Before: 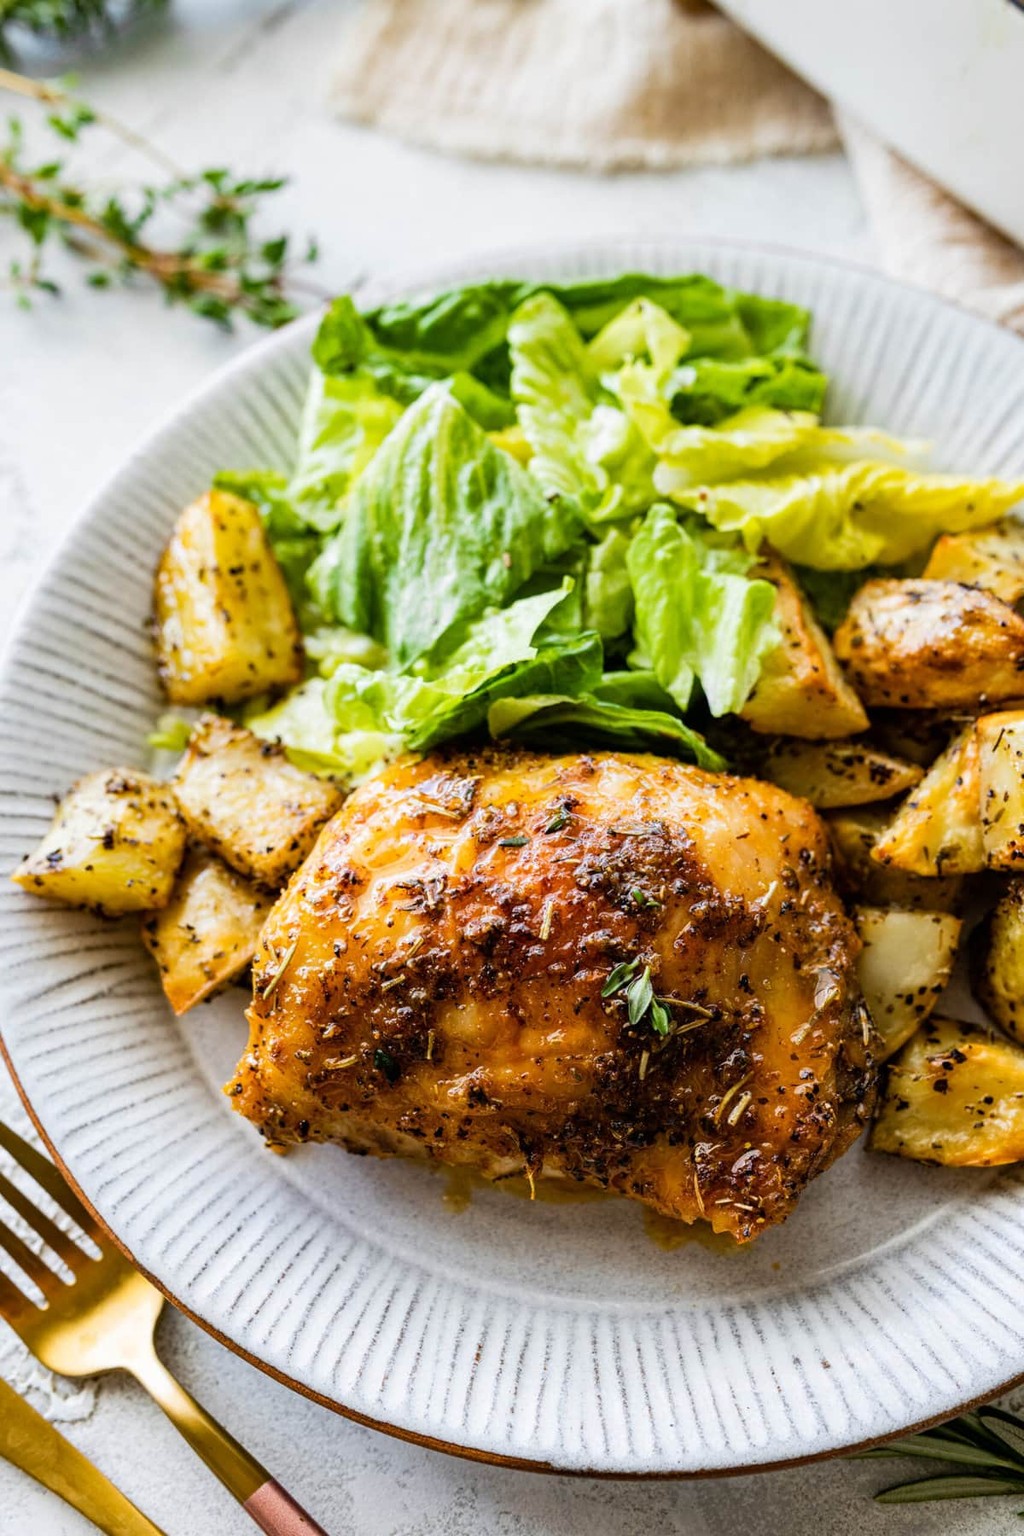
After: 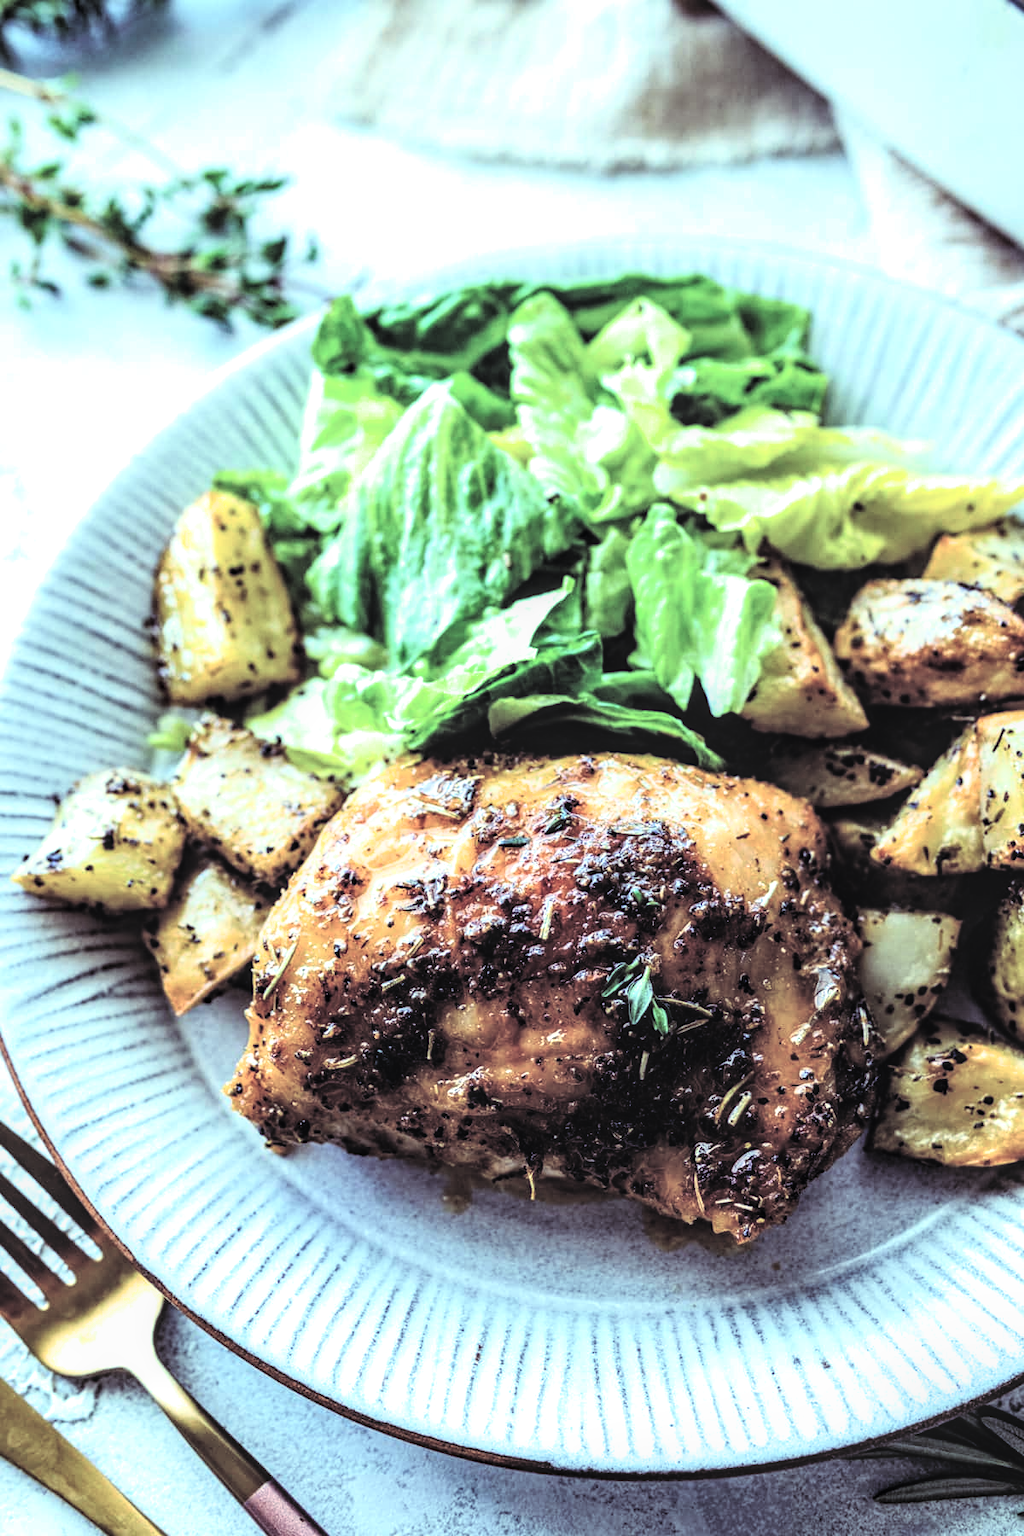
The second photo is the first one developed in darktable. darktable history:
filmic rgb: black relative exposure -3.63 EV, white relative exposure 2.16 EV, hardness 3.62
rgb curve: curves: ch0 [(0, 0.186) (0.314, 0.284) (0.576, 0.466) (0.805, 0.691) (0.936, 0.886)]; ch1 [(0, 0.186) (0.314, 0.284) (0.581, 0.534) (0.771, 0.746) (0.936, 0.958)]; ch2 [(0, 0.216) (0.275, 0.39) (1, 1)], mode RGB, independent channels, compensate middle gray true, preserve colors none
exposure: compensate highlight preservation false
local contrast: detail 130%
contrast brightness saturation: contrast 0.14, brightness 0.21
